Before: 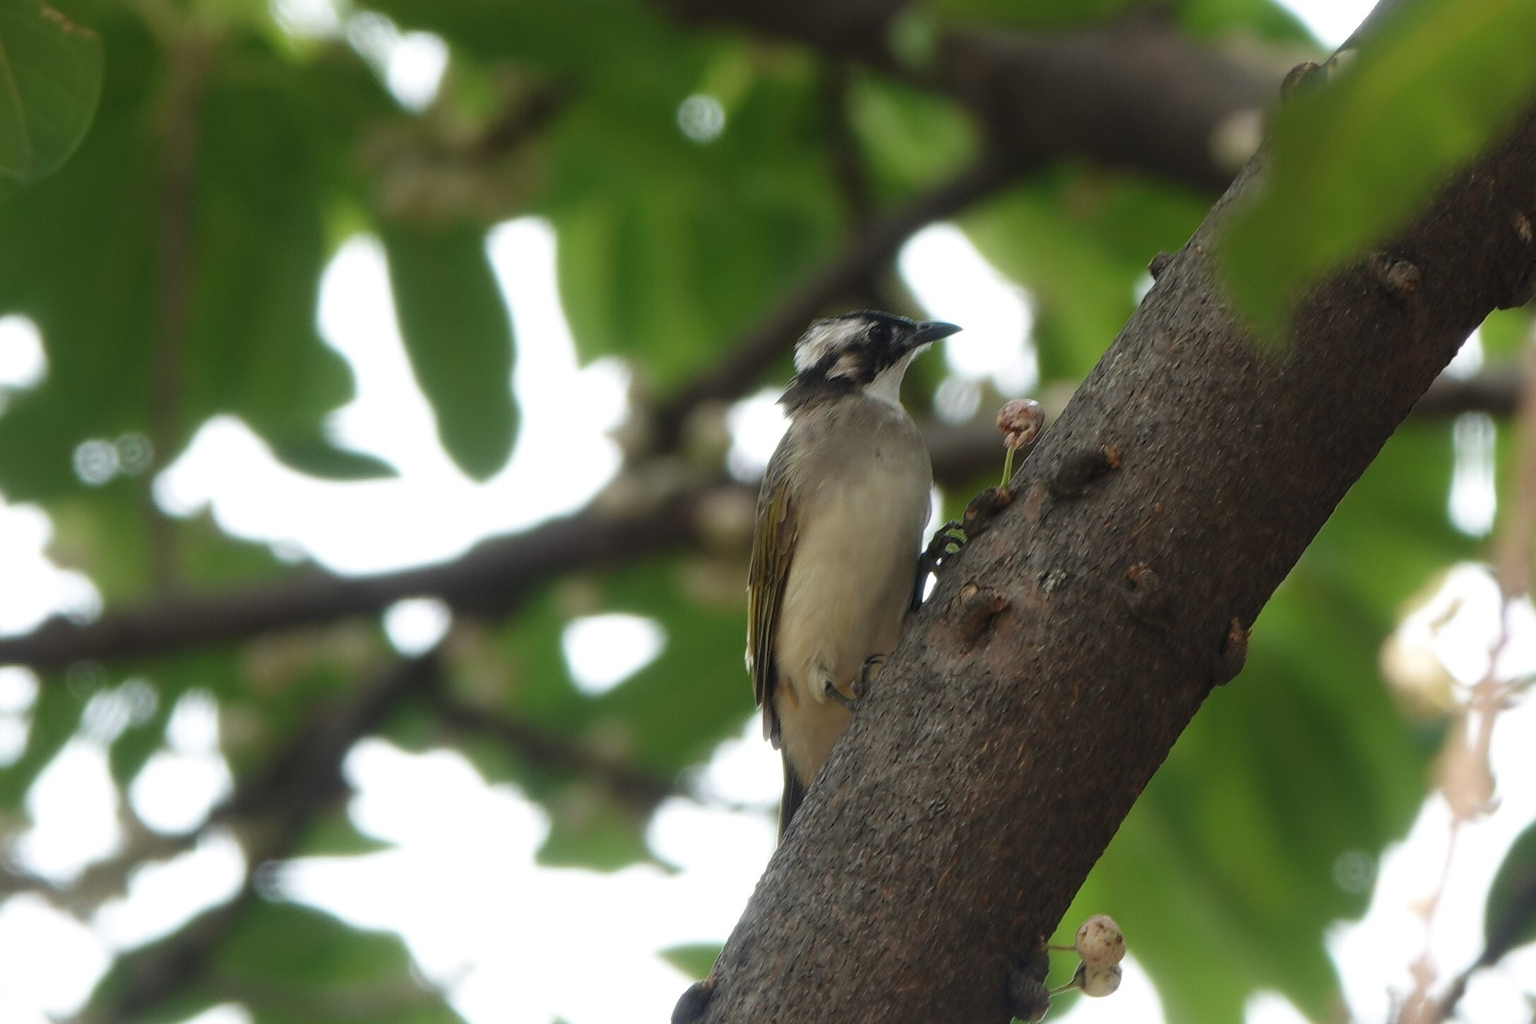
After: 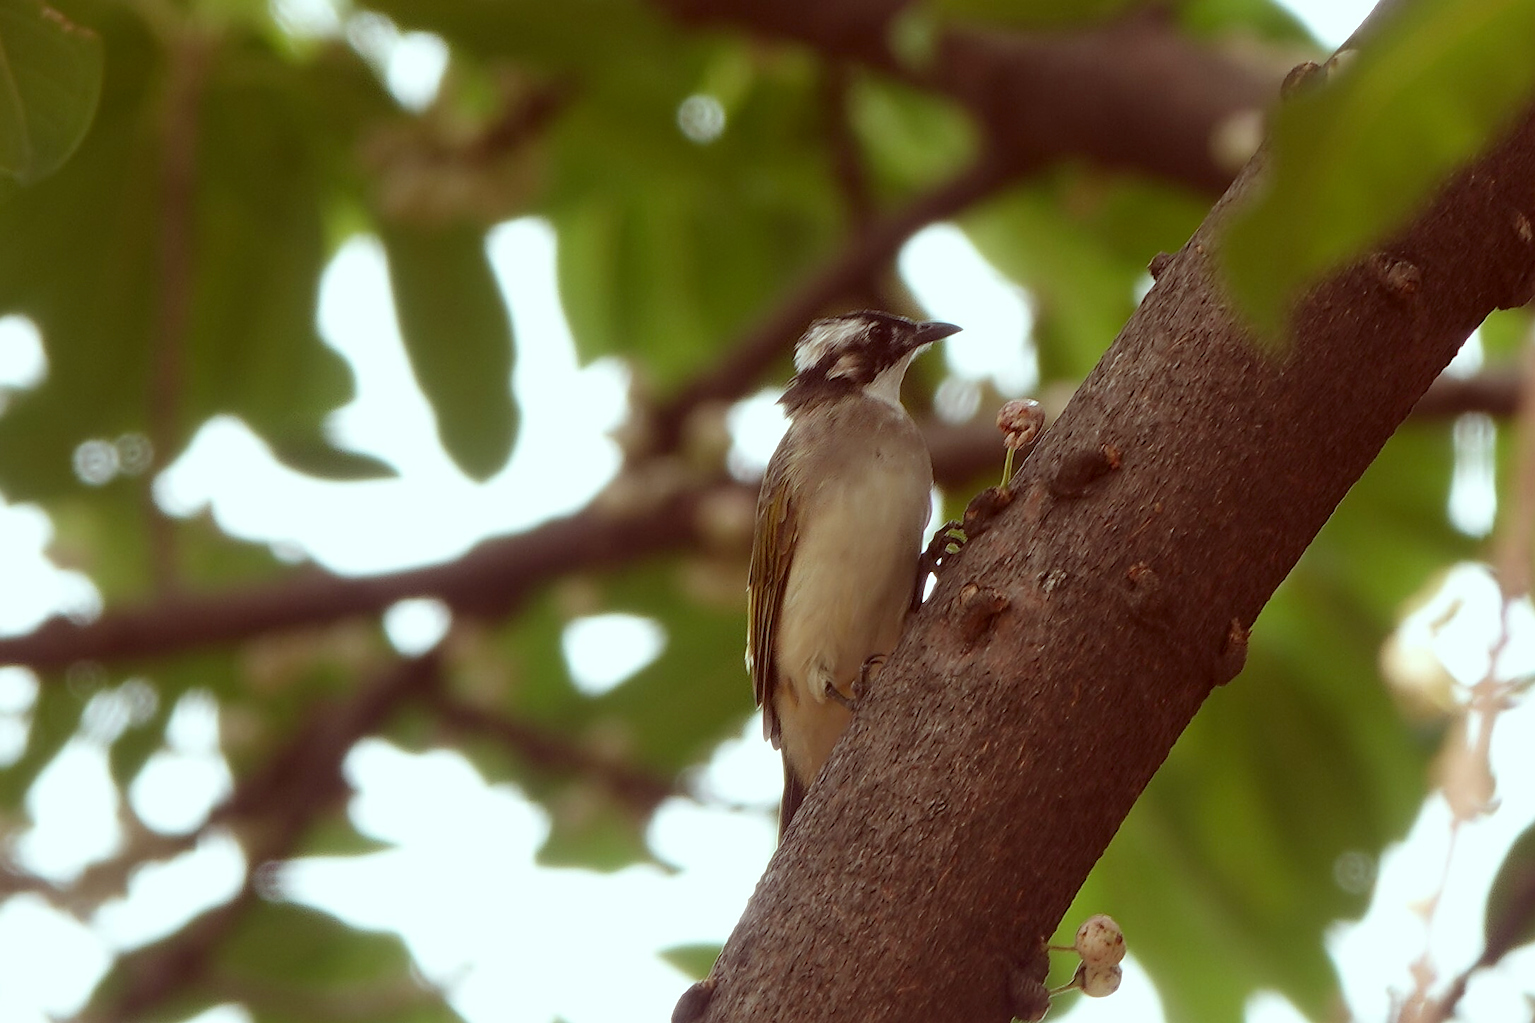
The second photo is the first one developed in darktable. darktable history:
color correction: highlights a* -7.23, highlights b* -0.161, shadows a* 20.08, shadows b* 11.73
sharpen: on, module defaults
